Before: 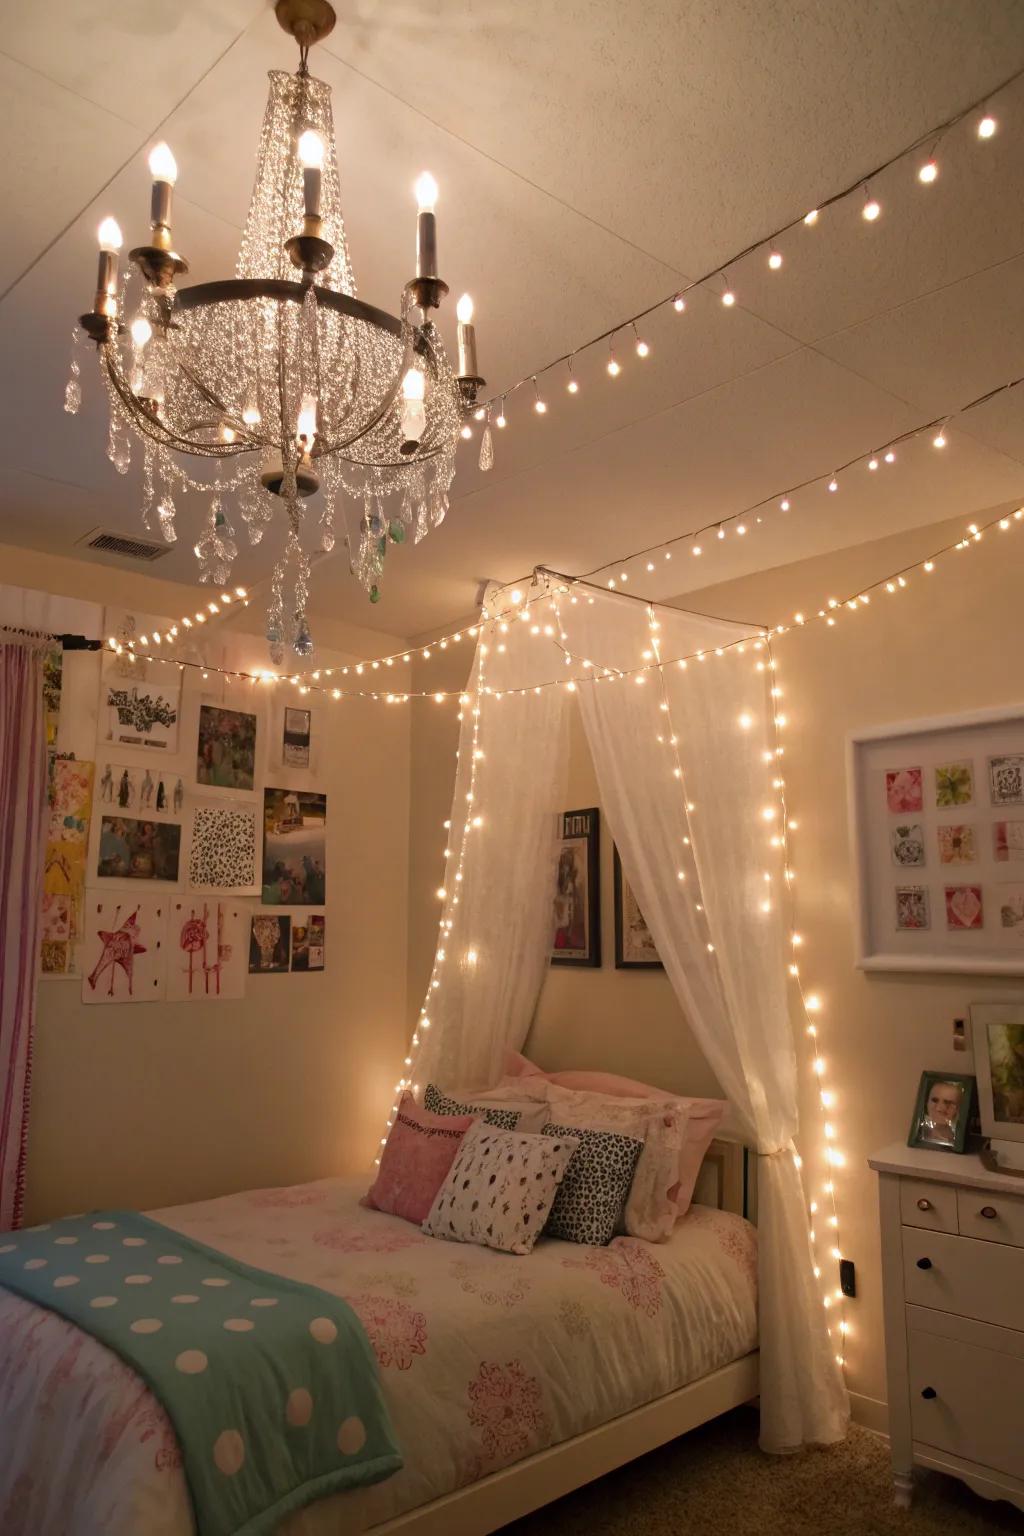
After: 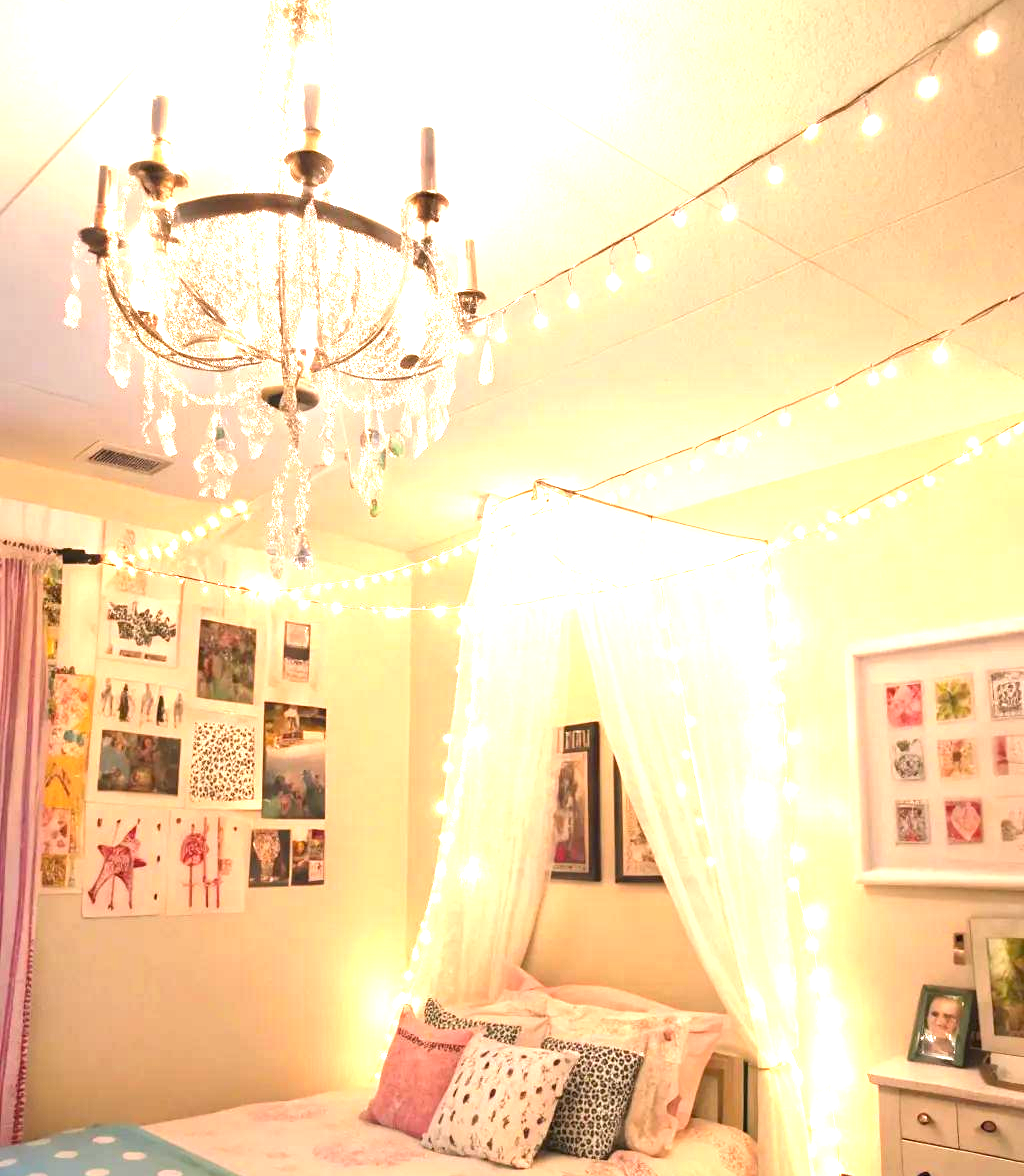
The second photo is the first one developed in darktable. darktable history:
crop: top 5.64%, bottom 17.783%
exposure: black level correction 0, exposure 2.416 EV, compensate exposure bias true, compensate highlight preservation false
